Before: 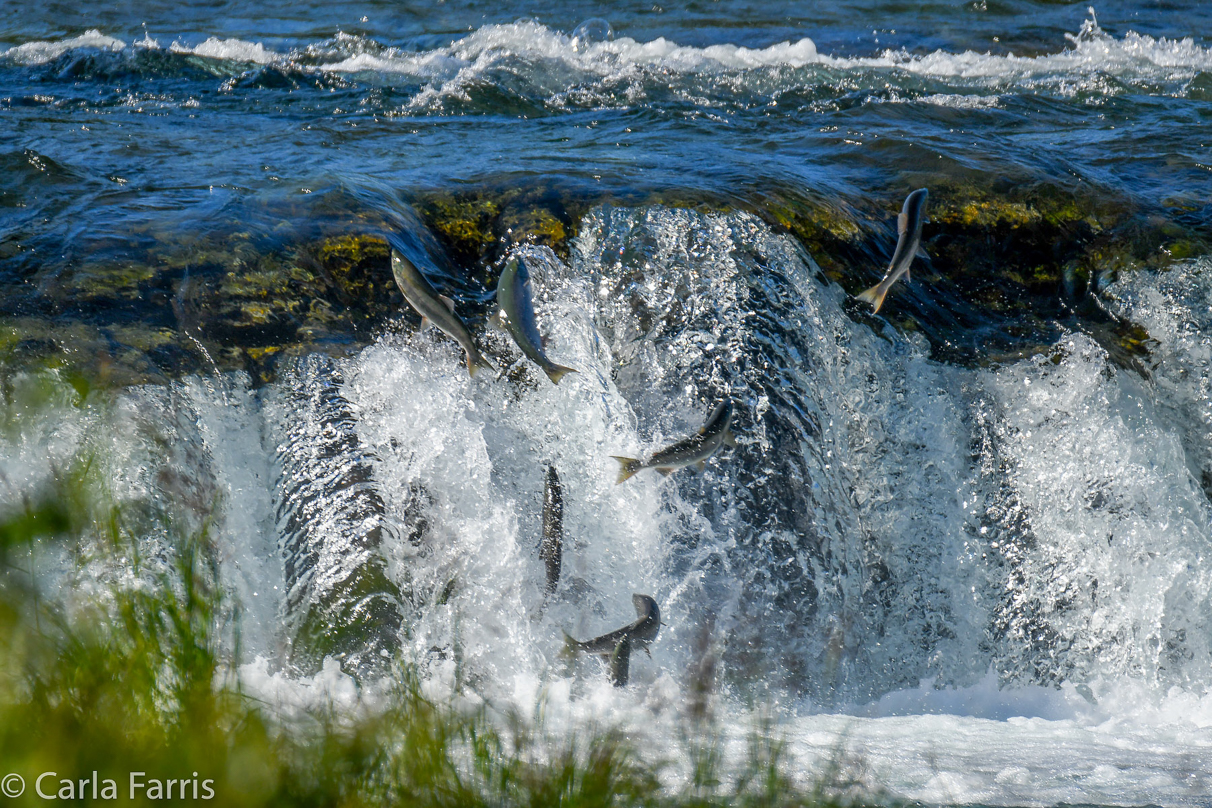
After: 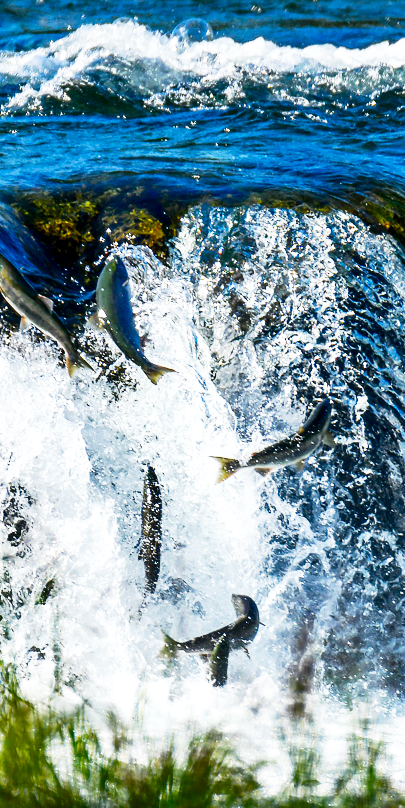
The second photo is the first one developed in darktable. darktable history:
exposure: black level correction 0.001, exposure 0.499 EV, compensate highlight preservation false
sharpen: radius 2.884, amount 0.868, threshold 47.09
color balance rgb: linear chroma grading › global chroma 8.824%, perceptual saturation grading › global saturation 0.676%
crop: left 33.109%, right 33.413%
shadows and highlights: highlights color adjustment 79.3%, soften with gaussian
base curve: curves: ch0 [(0, 0) (0.005, 0.002) (0.193, 0.295) (0.399, 0.664) (0.75, 0.928) (1, 1)], preserve colors none
color zones: curves: ch0 [(0, 0.444) (0.143, 0.442) (0.286, 0.441) (0.429, 0.441) (0.571, 0.441) (0.714, 0.441) (0.857, 0.442) (1, 0.444)]
contrast brightness saturation: contrast 0.202, brightness -0.103, saturation 0.098
